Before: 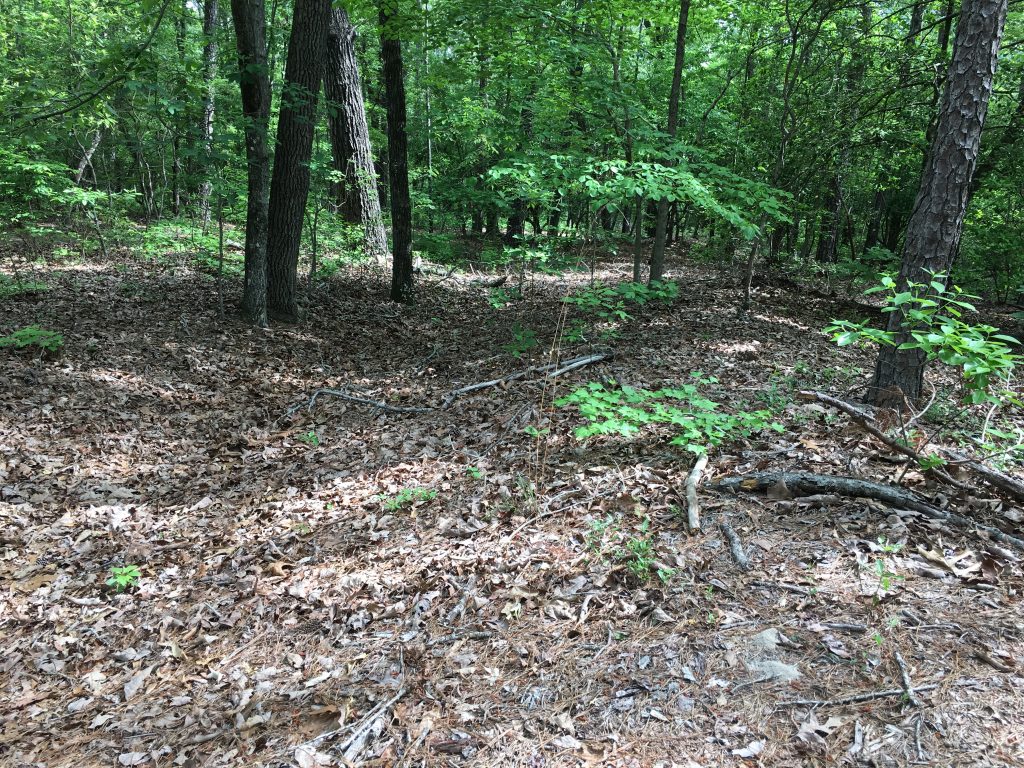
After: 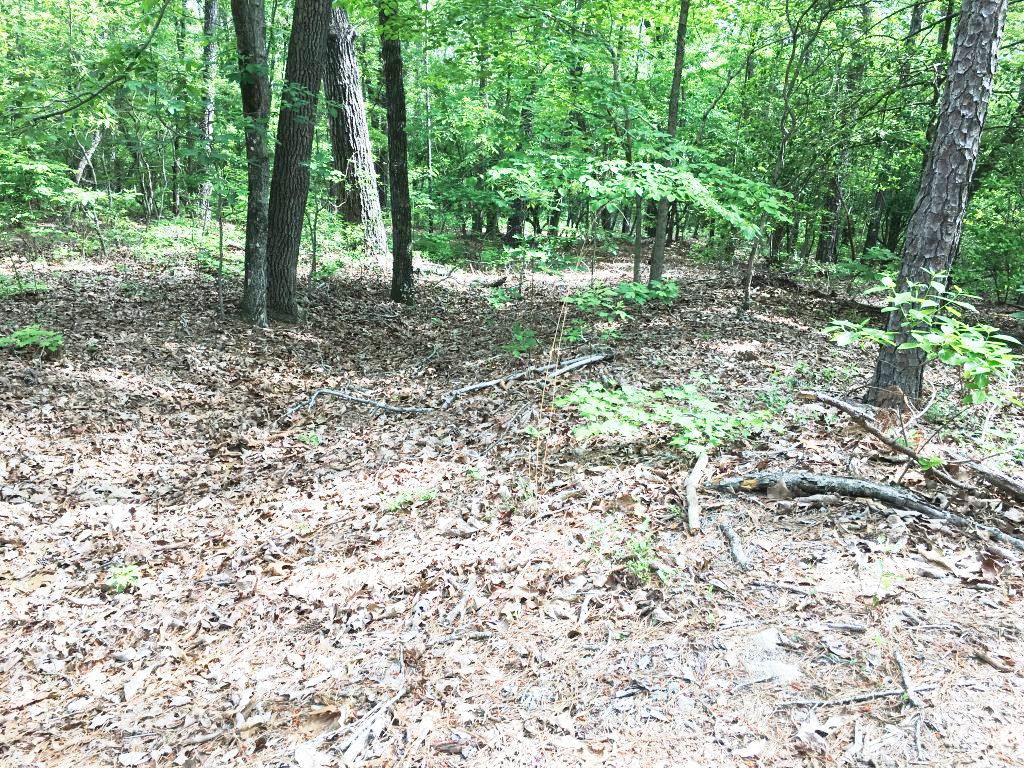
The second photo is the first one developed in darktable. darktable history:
exposure: black level correction 0, exposure 1.2 EV, compensate exposure bias true, compensate highlight preservation false
base curve: curves: ch0 [(0, 0) (0.088, 0.125) (0.176, 0.251) (0.354, 0.501) (0.613, 0.749) (1, 0.877)], preserve colors none
